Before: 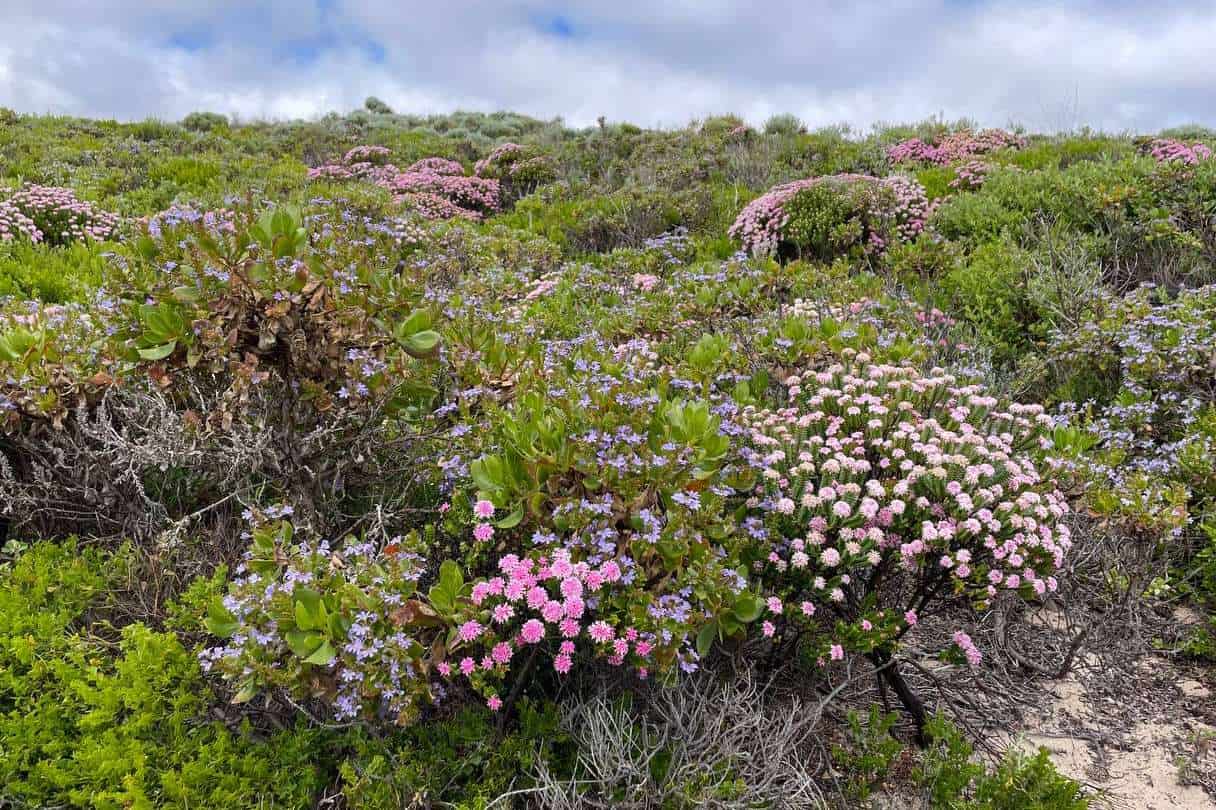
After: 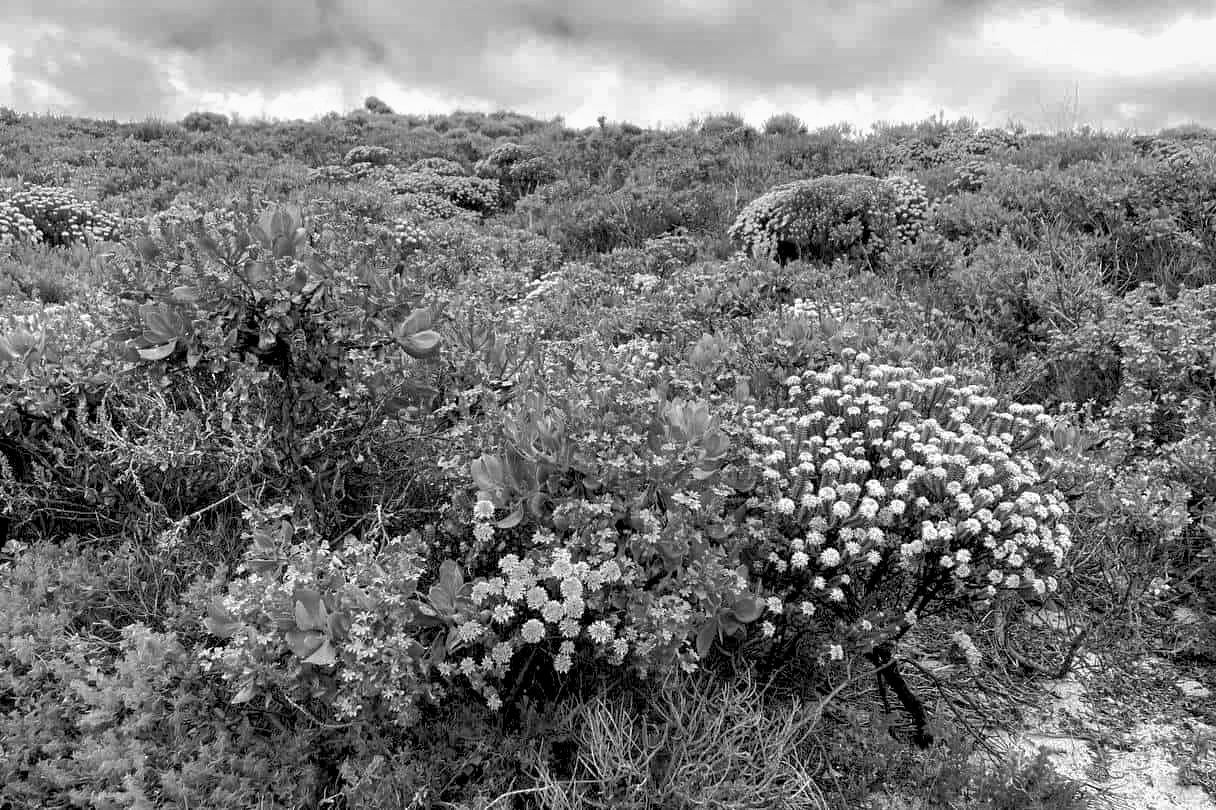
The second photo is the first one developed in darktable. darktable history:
shadows and highlights: on, module defaults
white balance: red 0.976, blue 1.04
monochrome: a 32, b 64, size 2.3
color balance rgb: shadows lift › luminance -21.66%, shadows lift › chroma 6.57%, shadows lift › hue 270°, power › chroma 0.68%, power › hue 60°, highlights gain › luminance 6.08%, highlights gain › chroma 1.33%, highlights gain › hue 90°, global offset › luminance -0.87%, perceptual saturation grading › global saturation 26.86%, perceptual saturation grading › highlights -28.39%, perceptual saturation grading › mid-tones 15.22%, perceptual saturation grading › shadows 33.98%, perceptual brilliance grading › highlights 10%, perceptual brilliance grading › mid-tones 5%
